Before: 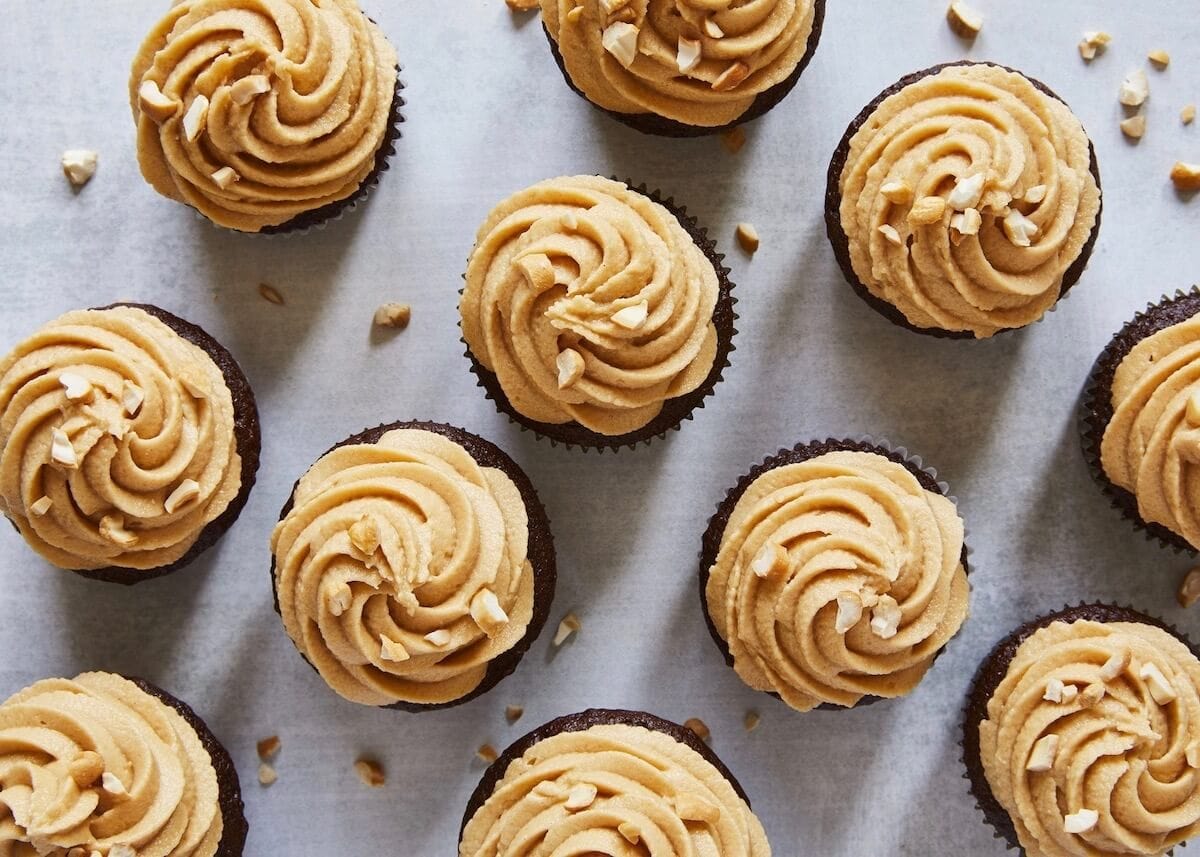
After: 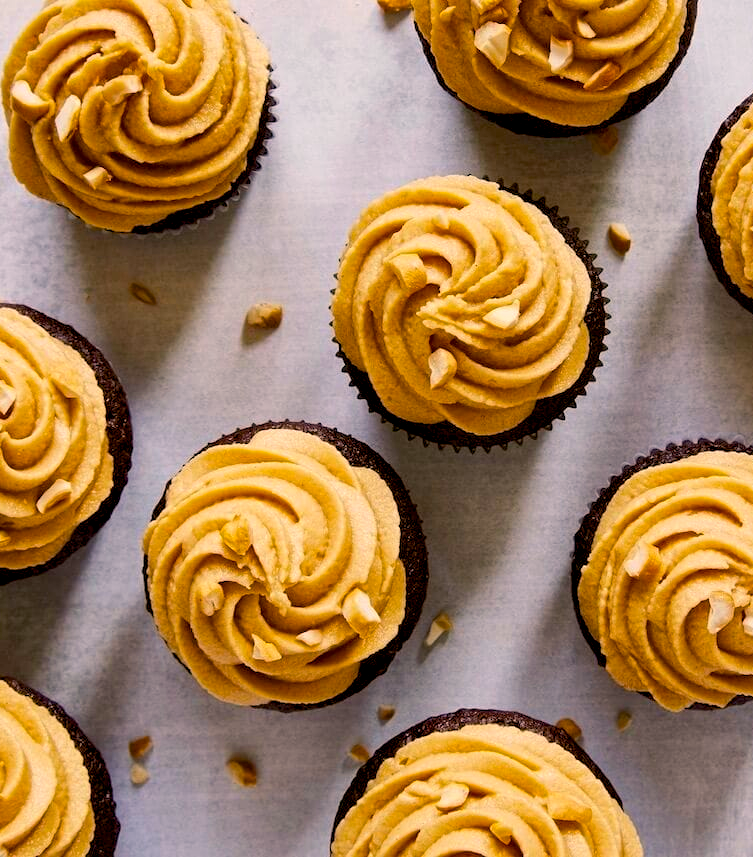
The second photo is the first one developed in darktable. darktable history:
color balance rgb: highlights gain › chroma 3.099%, highlights gain › hue 54.35°, global offset › luminance -0.845%, perceptual saturation grading › global saturation 25.896%, global vibrance 30.07%
crop: left 10.713%, right 26.508%
local contrast: highlights 101%, shadows 98%, detail 119%, midtone range 0.2
